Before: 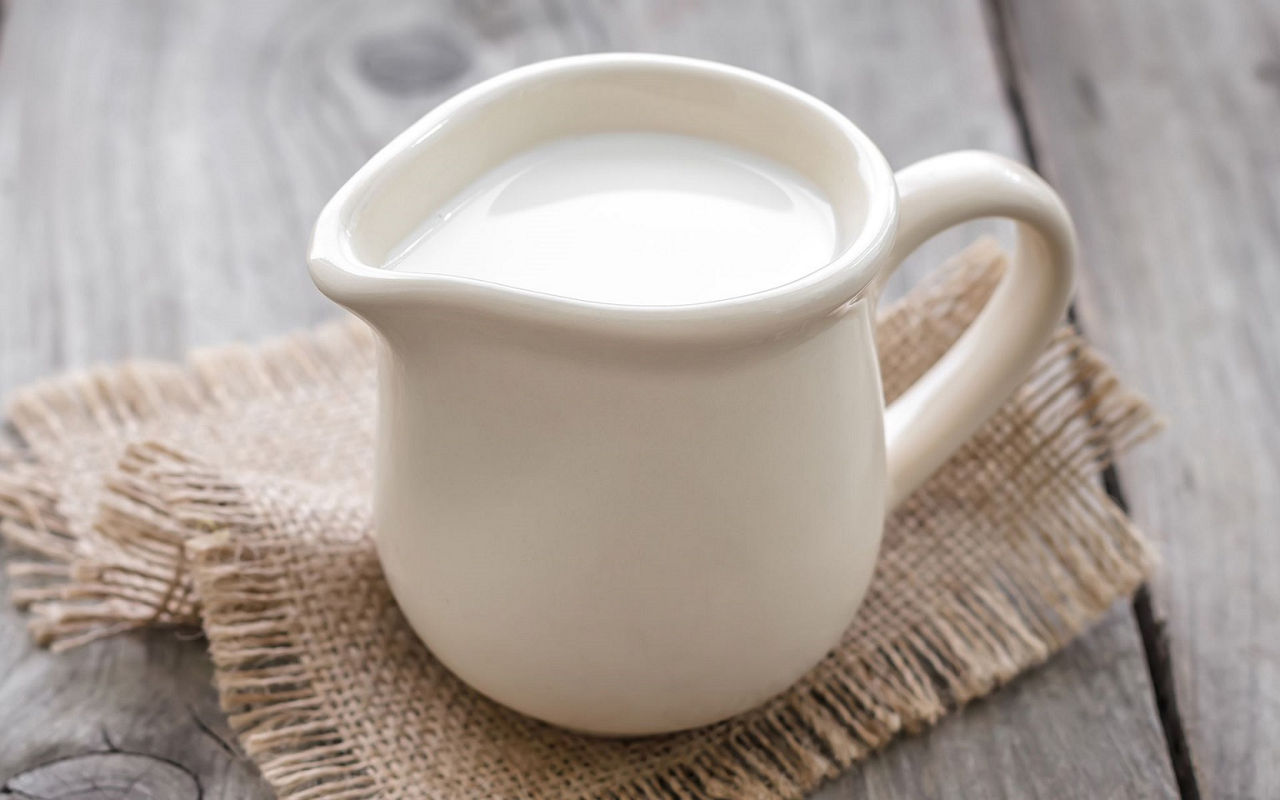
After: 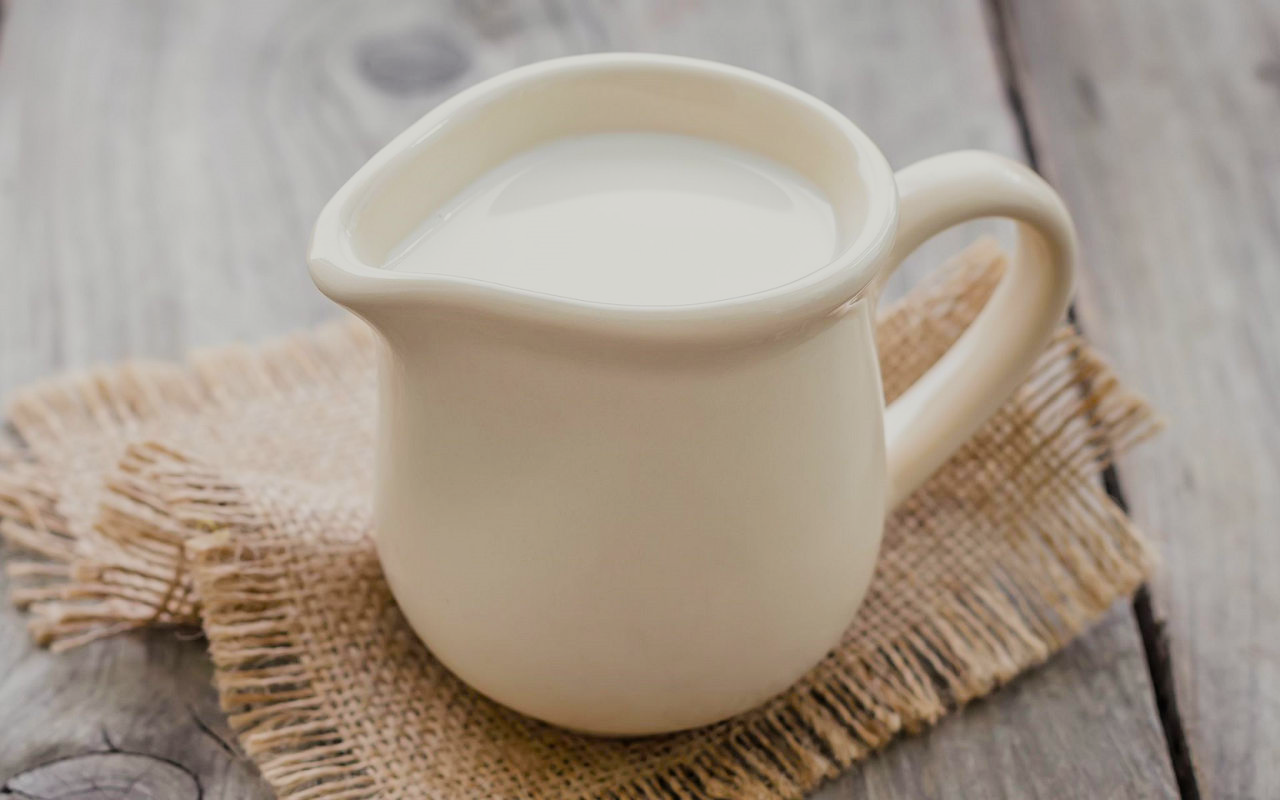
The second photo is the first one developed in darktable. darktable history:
exposure: compensate exposure bias true, compensate highlight preservation false
filmic rgb: black relative exposure -16 EV, white relative exposure 4.95 EV, threshold 2.97 EV, hardness 6.2, enable highlight reconstruction true
color balance rgb: power › hue 329.72°, highlights gain › luminance 6.454%, highlights gain › chroma 1.294%, highlights gain › hue 90.93°, linear chroma grading › global chroma 8.79%, perceptual saturation grading › global saturation 29.818%, perceptual brilliance grading › global brilliance -0.675%, perceptual brilliance grading › highlights -1.139%, perceptual brilliance grading › mid-tones -0.968%, perceptual brilliance grading › shadows -1.516%
